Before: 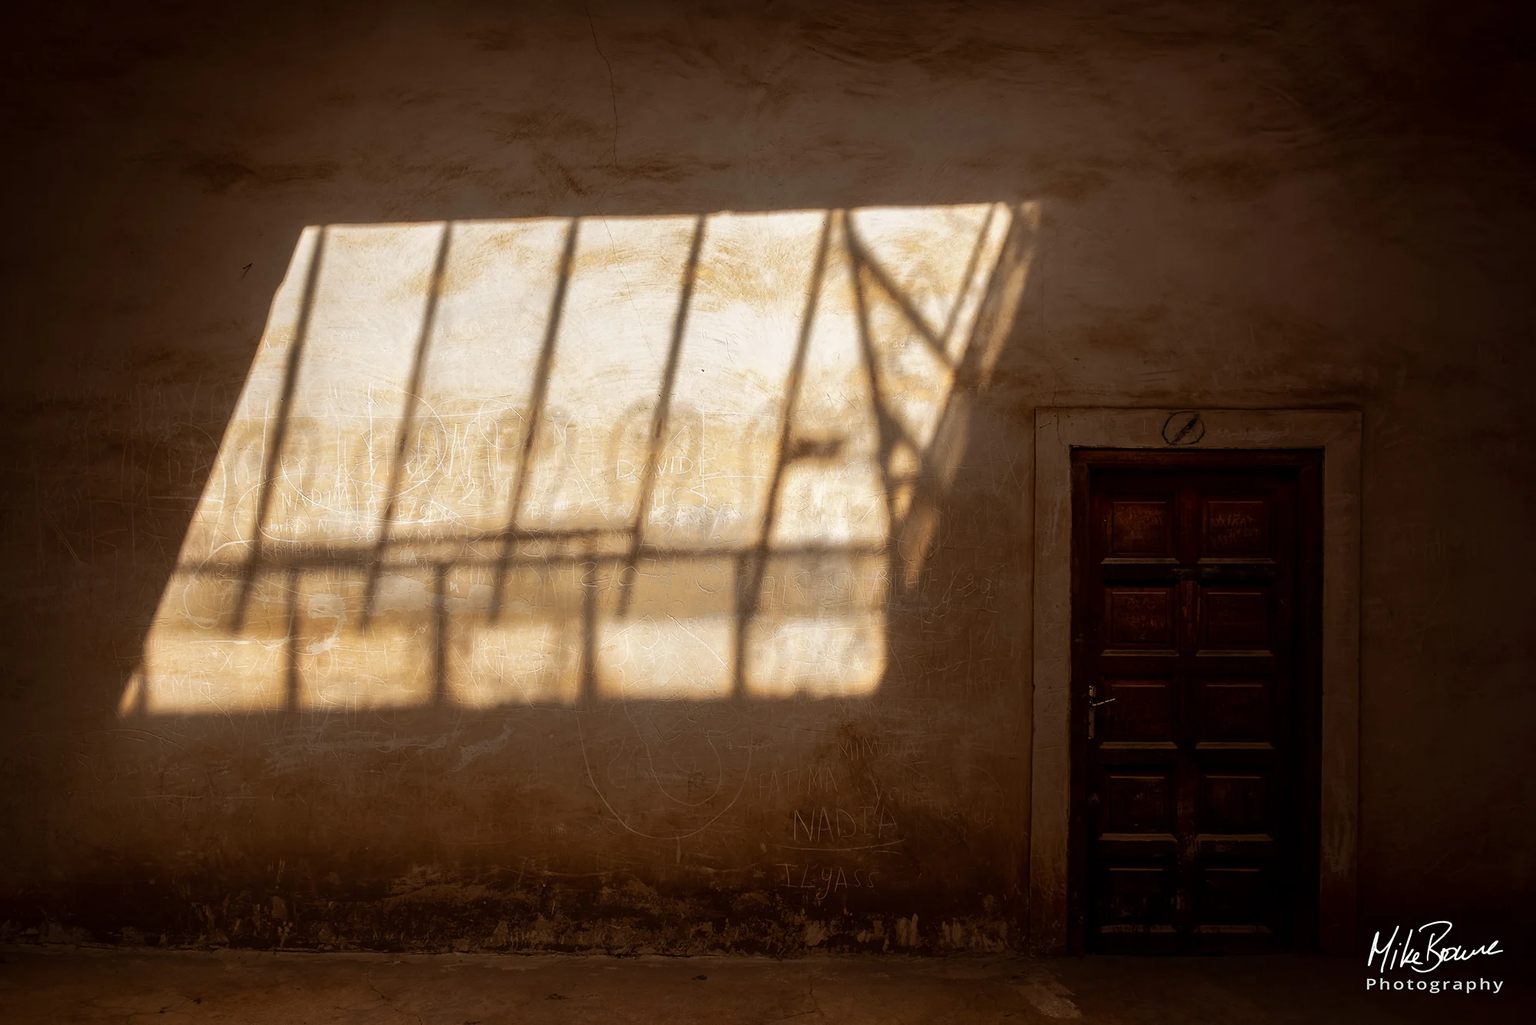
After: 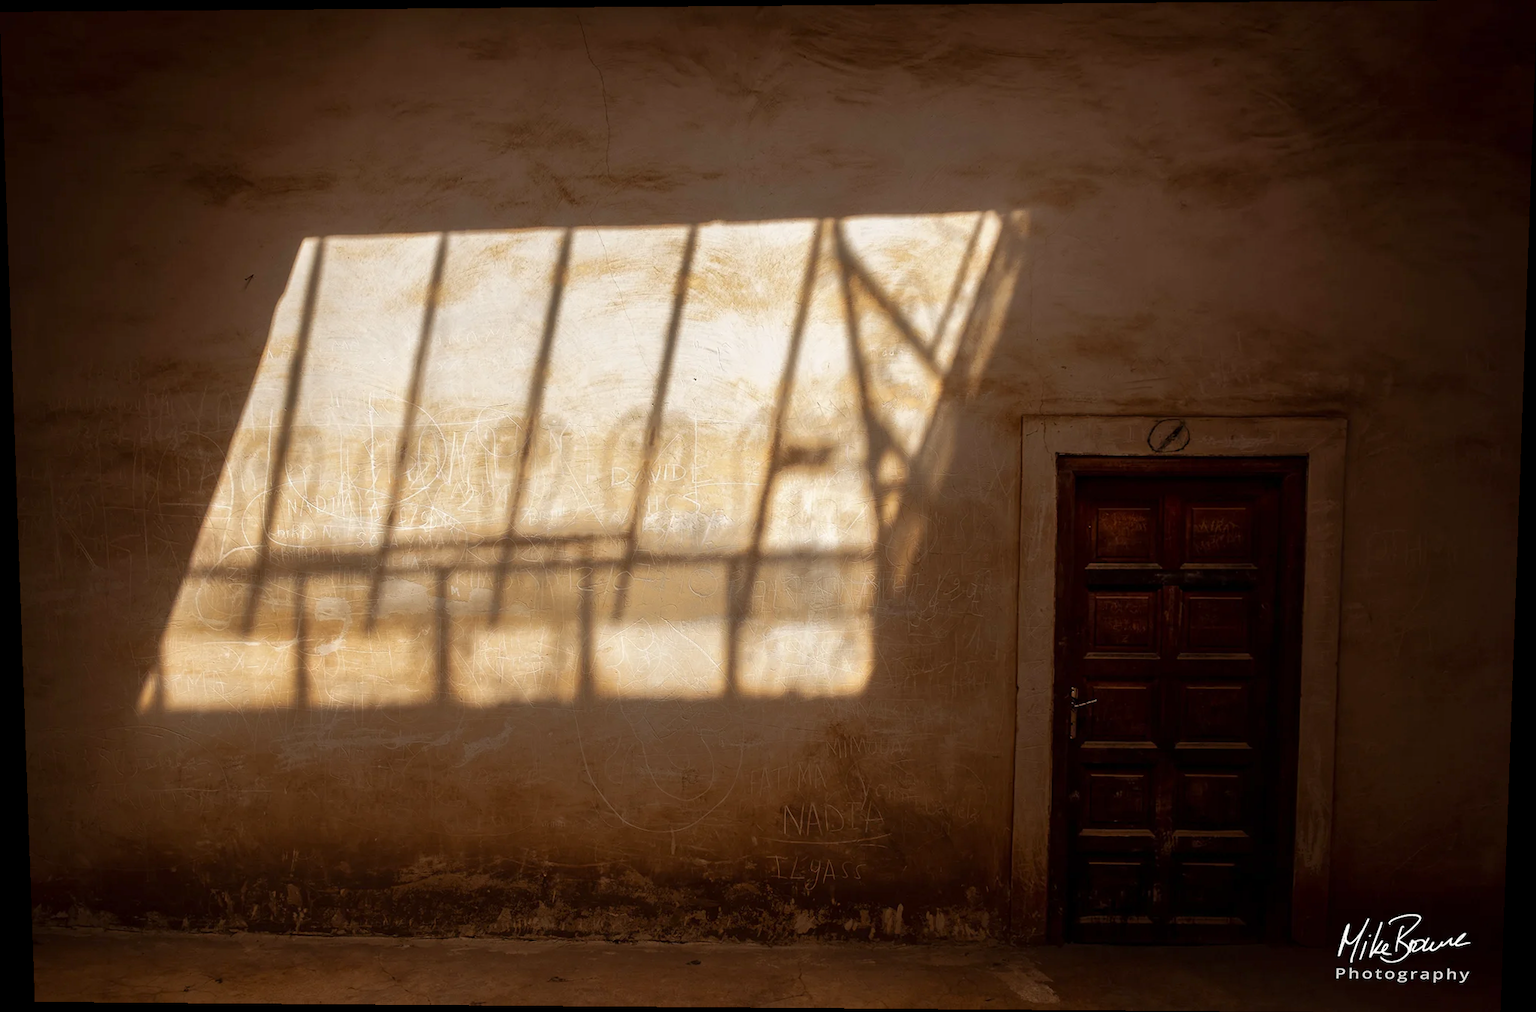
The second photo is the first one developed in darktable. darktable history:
rotate and perspective: lens shift (vertical) 0.048, lens shift (horizontal) -0.024, automatic cropping off
rgb curve: curves: ch0 [(0, 0) (0.053, 0.068) (0.122, 0.128) (1, 1)]
white balance: emerald 1
